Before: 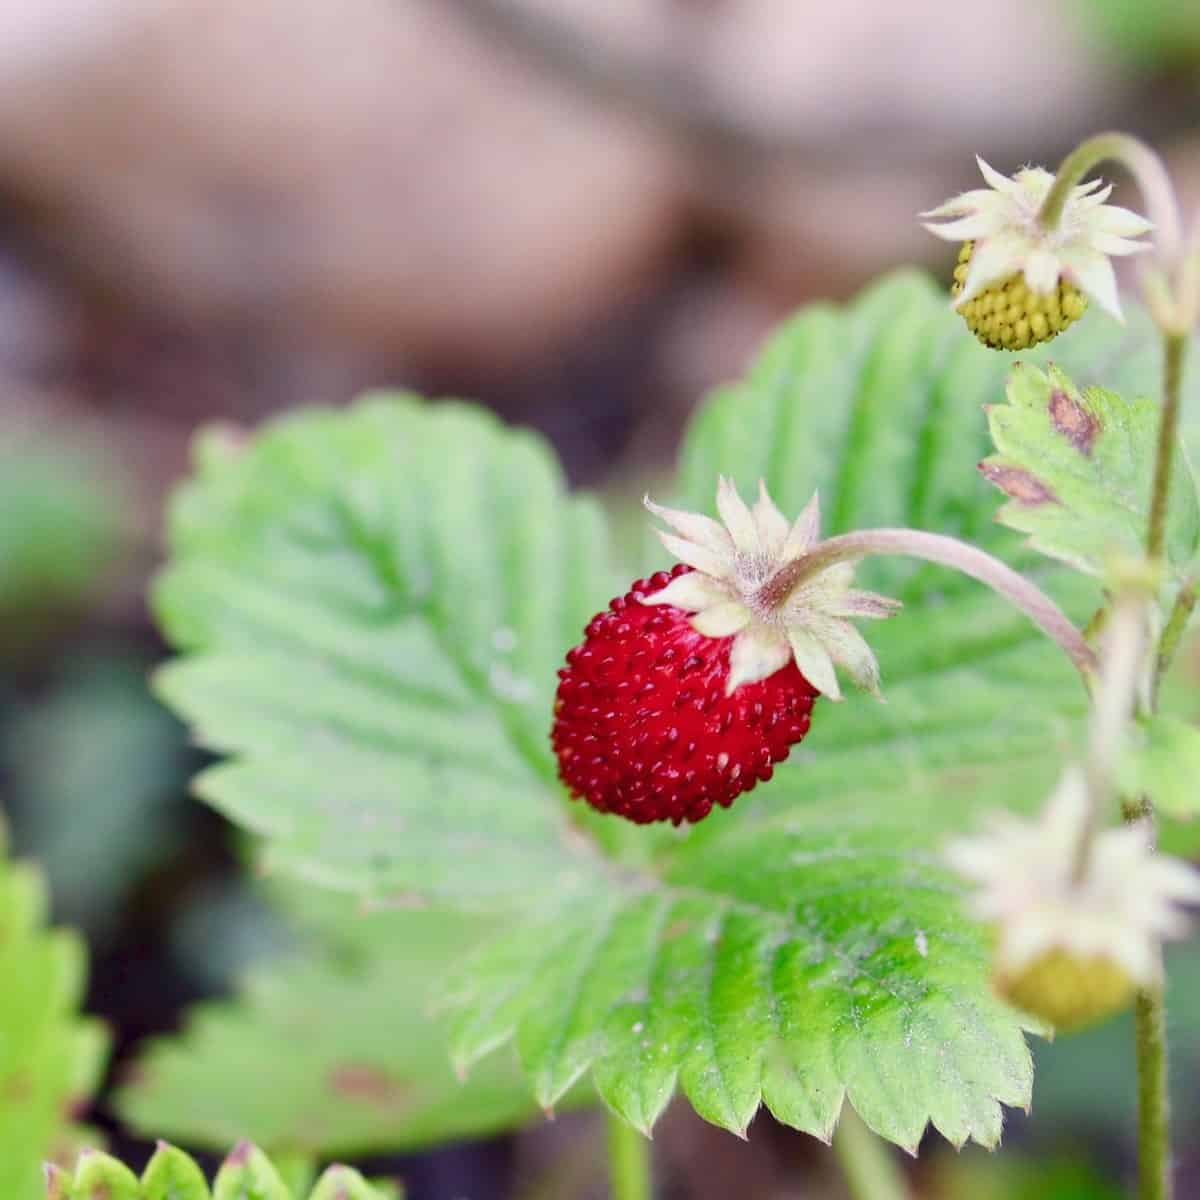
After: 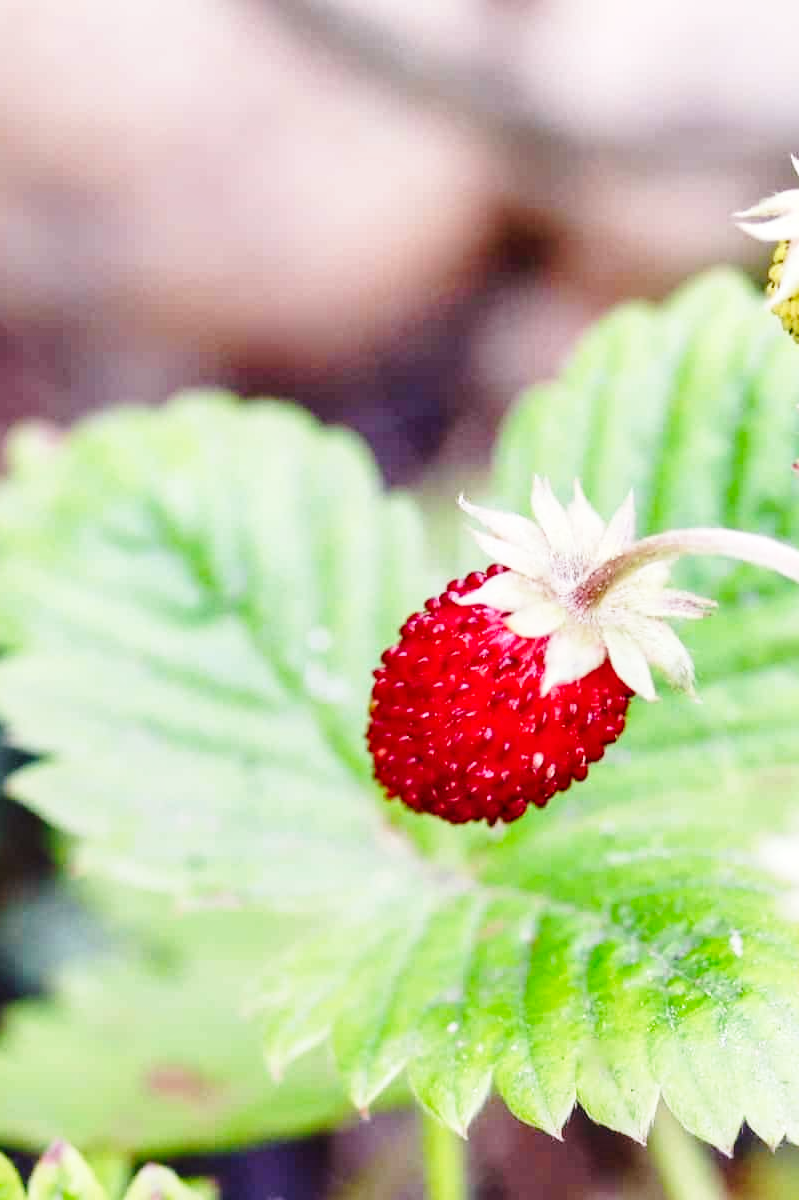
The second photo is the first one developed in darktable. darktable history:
local contrast: on, module defaults
crop: left 15.419%, right 17.914%
contrast brightness saturation: contrast 0.05
base curve: curves: ch0 [(0, 0) (0.028, 0.03) (0.121, 0.232) (0.46, 0.748) (0.859, 0.968) (1, 1)], preserve colors none
